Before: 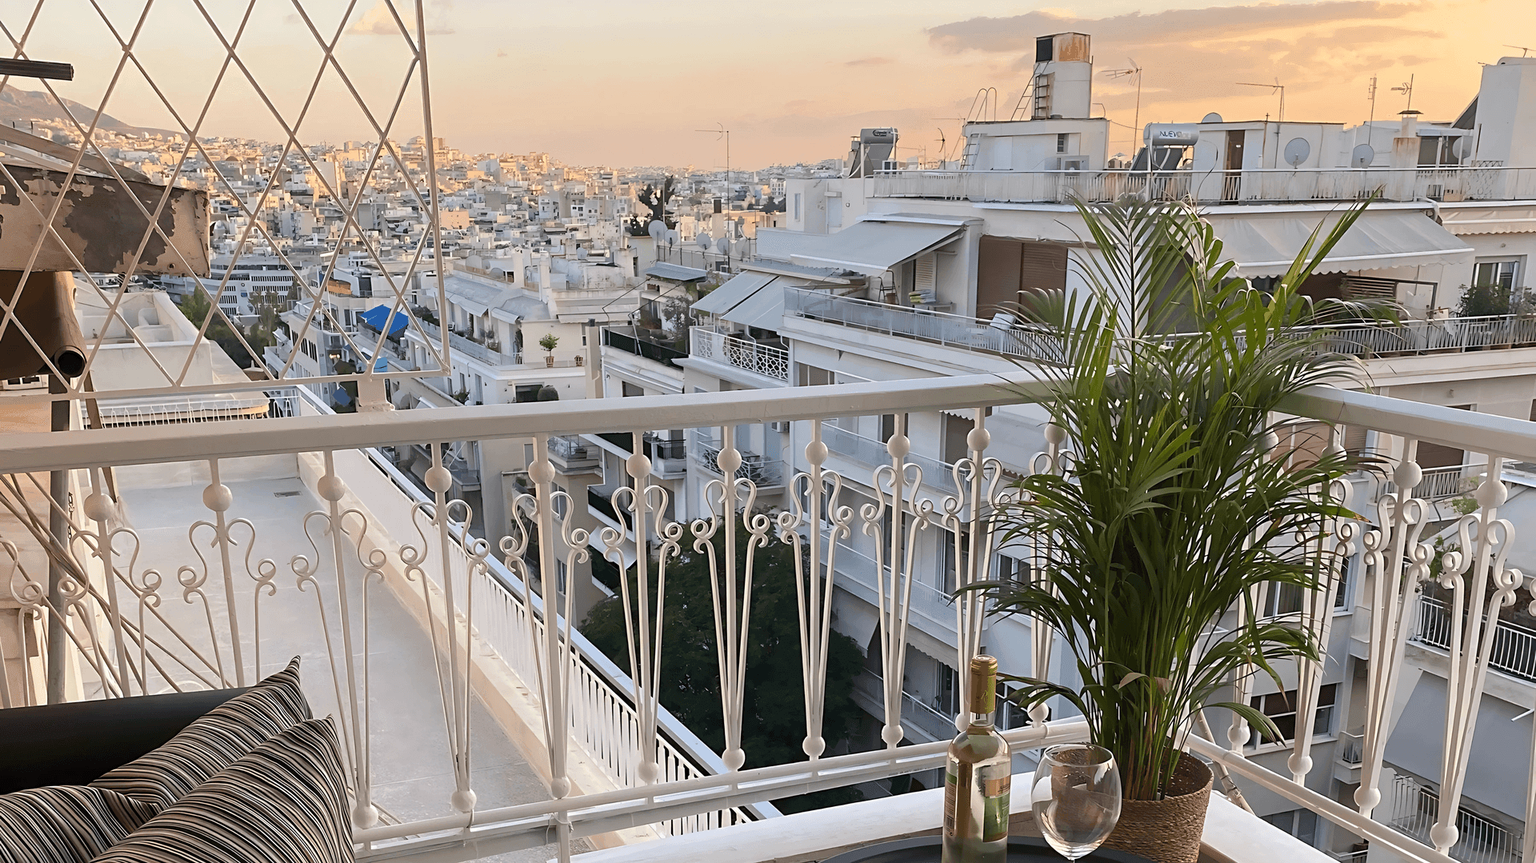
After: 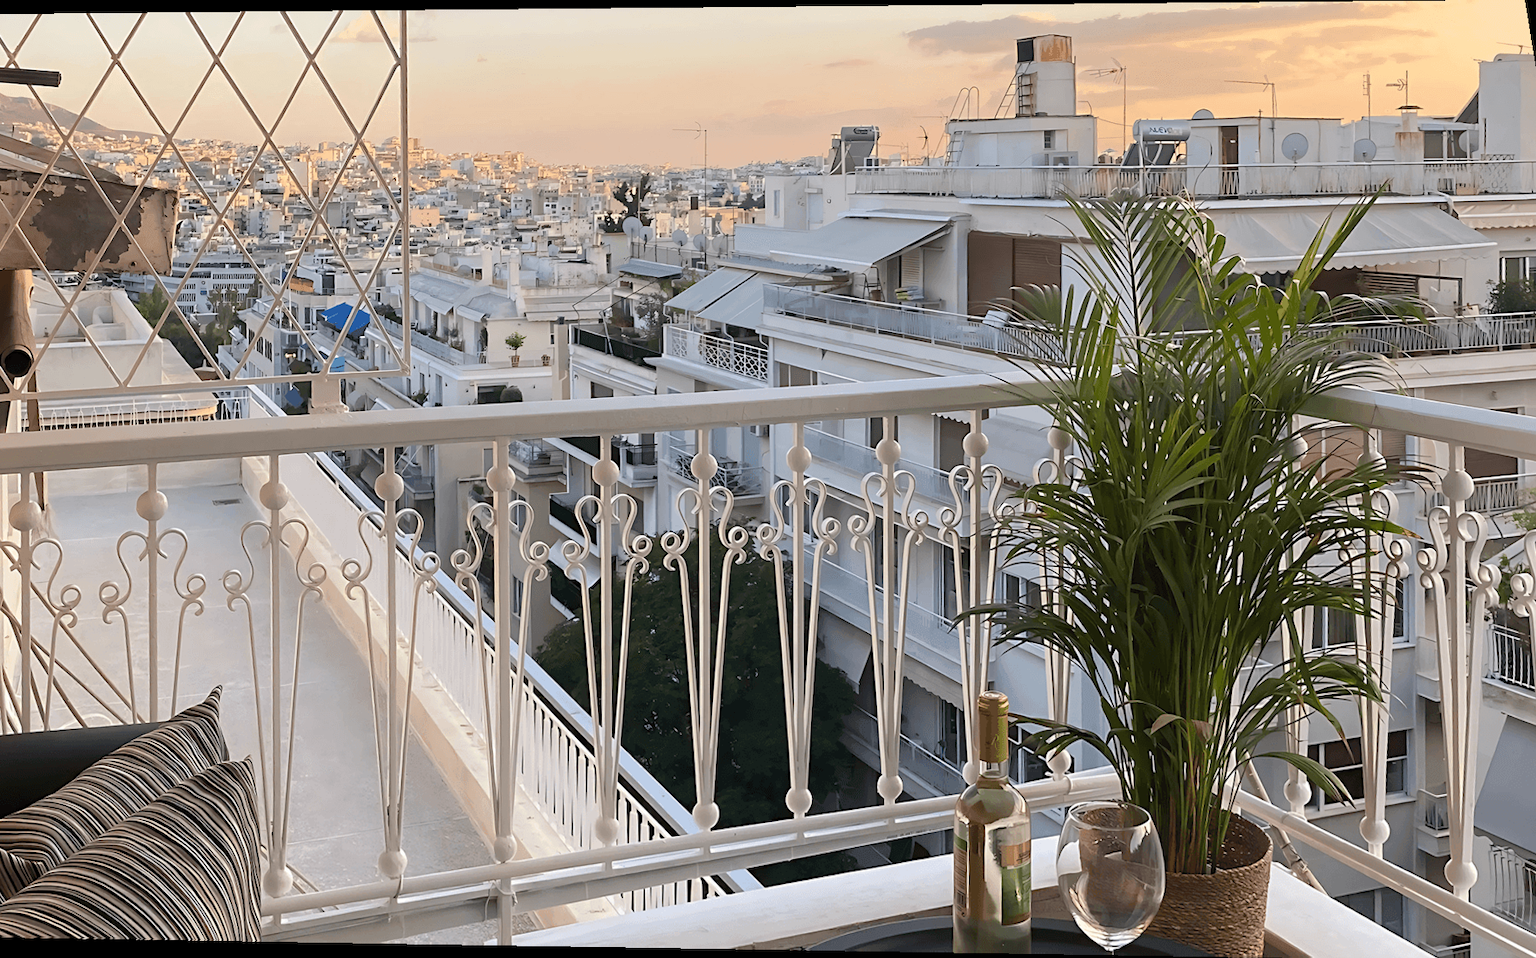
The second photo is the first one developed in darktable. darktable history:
rotate and perspective: rotation 0.128°, lens shift (vertical) -0.181, lens shift (horizontal) -0.044, shear 0.001, automatic cropping off
crop: left 8.026%, right 7.374%
